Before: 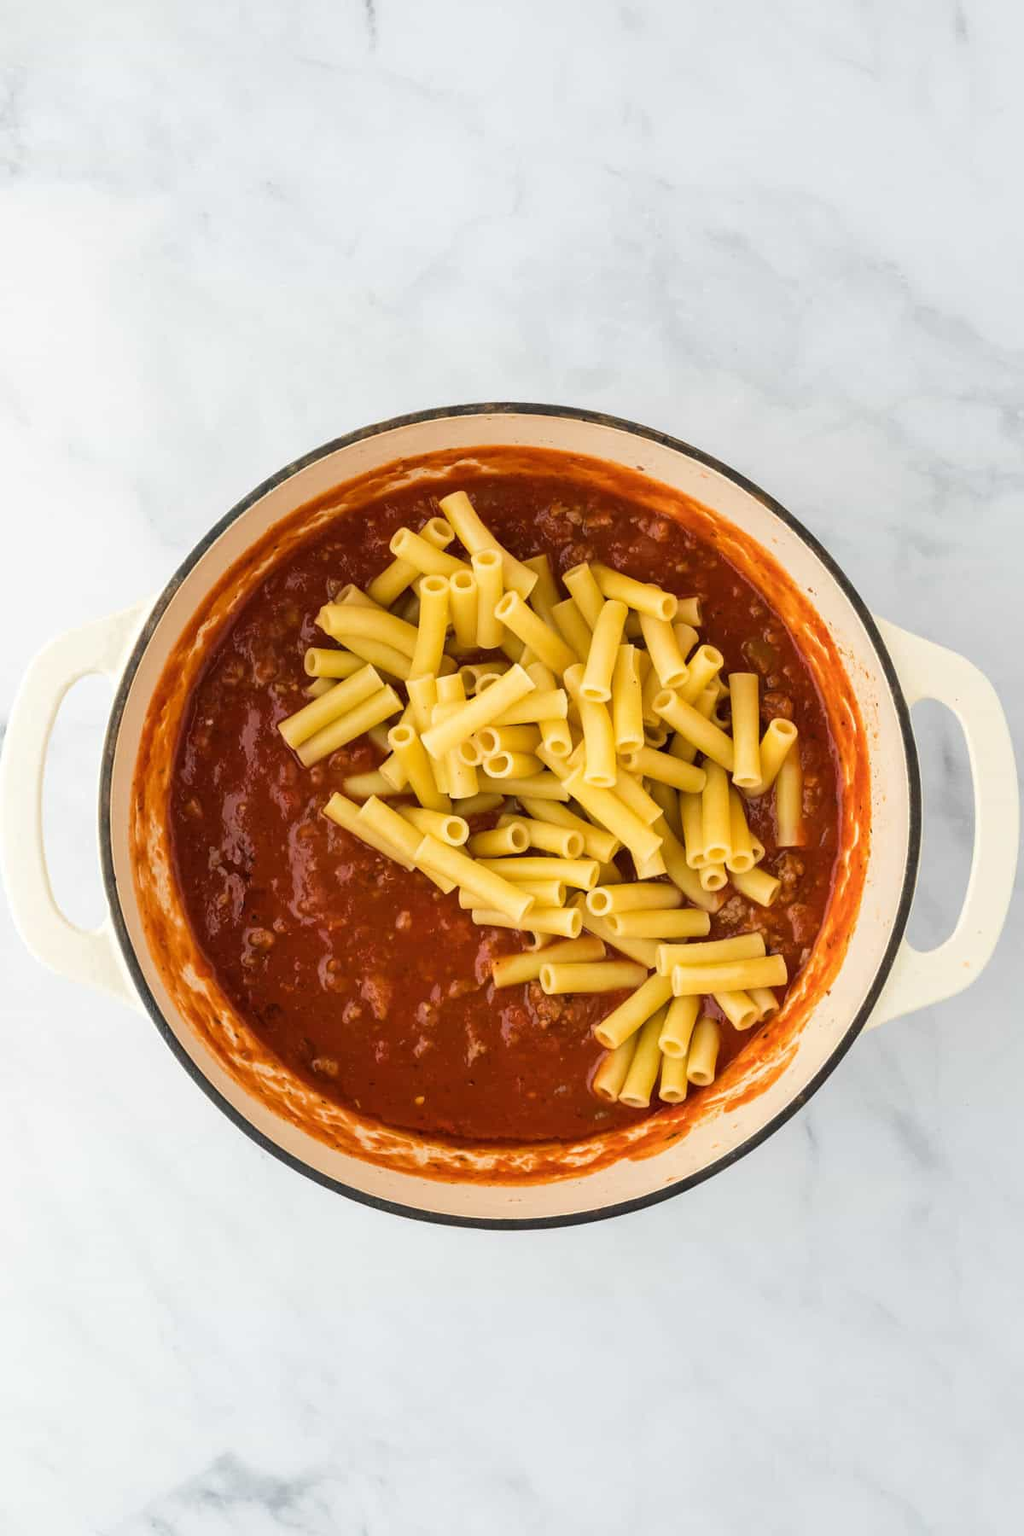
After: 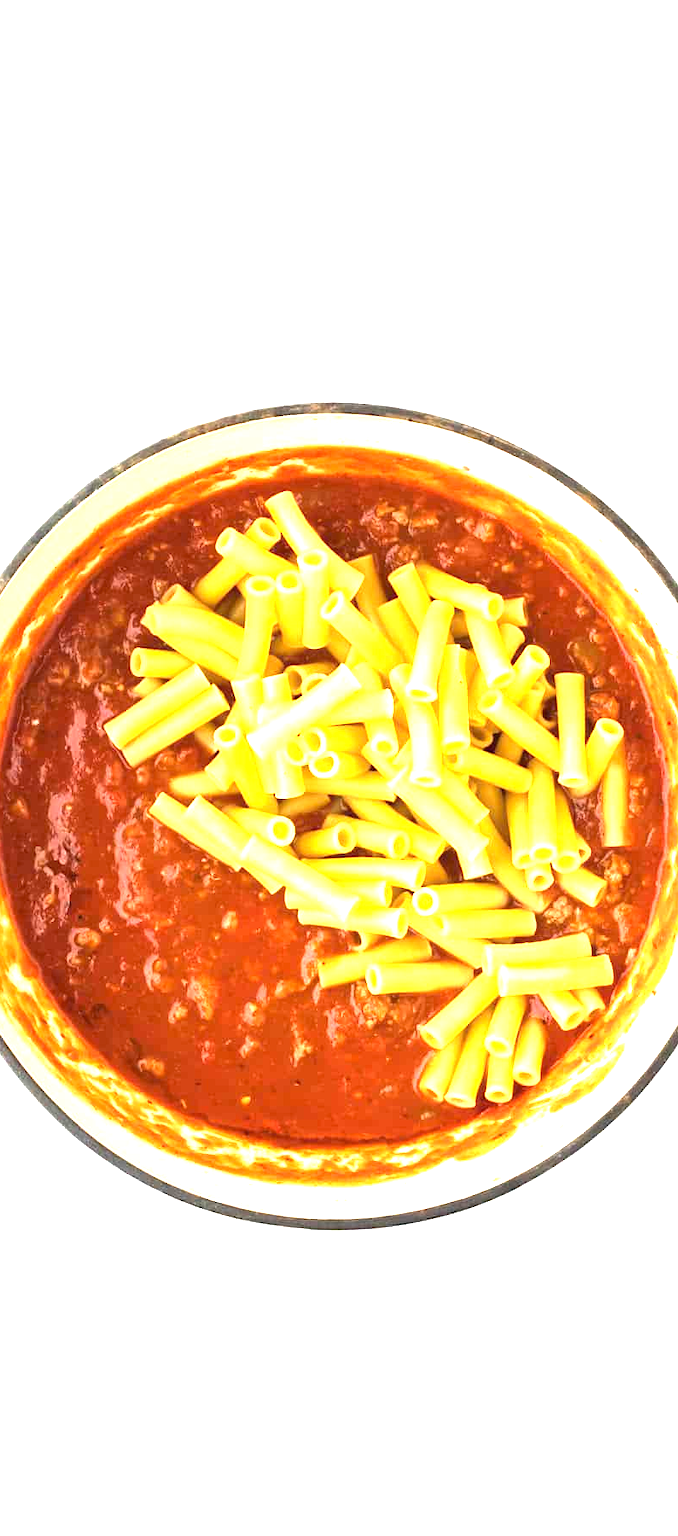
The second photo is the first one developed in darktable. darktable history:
crop: left 17.009%, right 16.721%
exposure: black level correction 0, exposure 1.886 EV, compensate highlight preservation false
